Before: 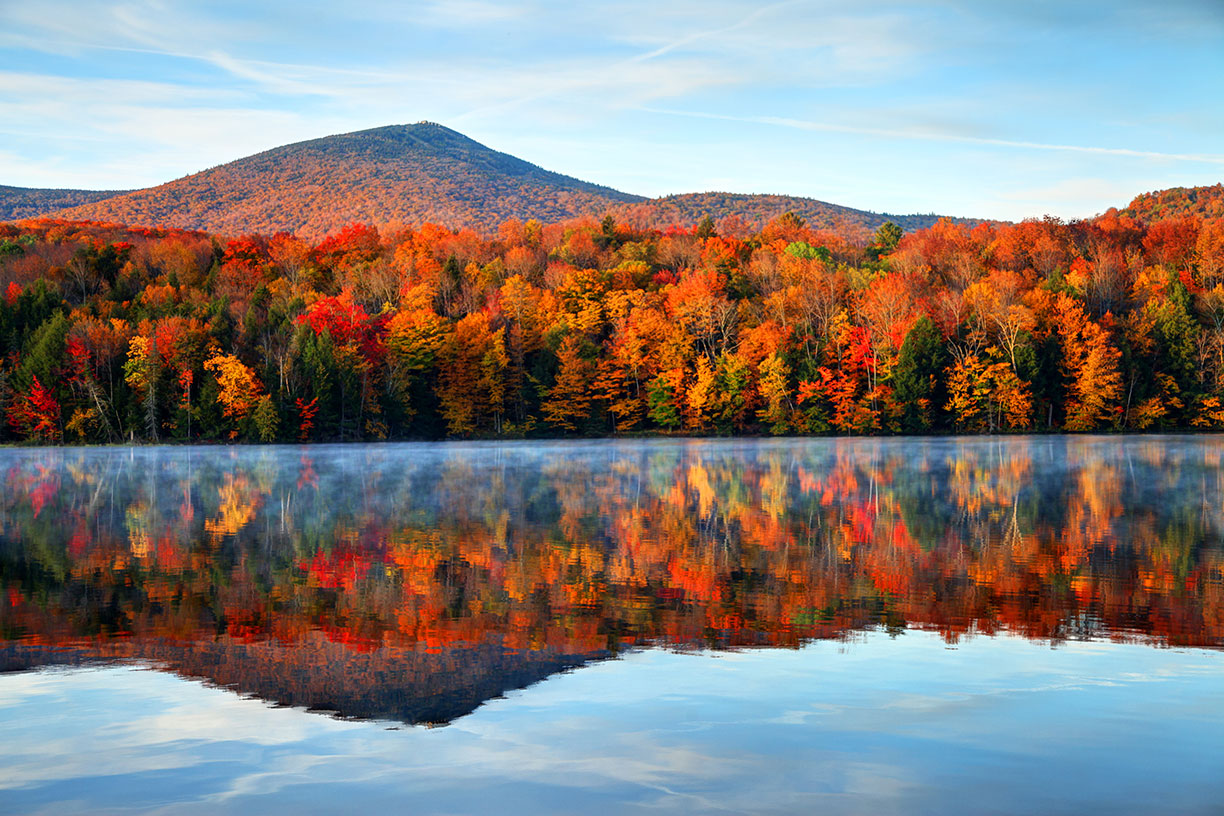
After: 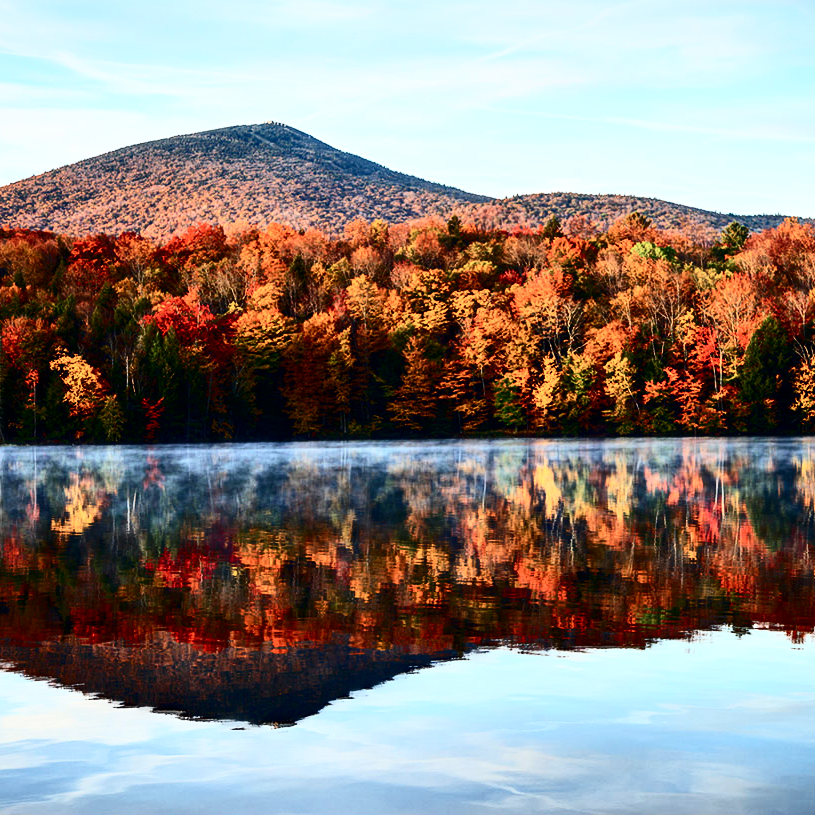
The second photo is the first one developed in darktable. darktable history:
crop and rotate: left 12.648%, right 20.685%
contrast brightness saturation: contrast 0.5, saturation -0.1
